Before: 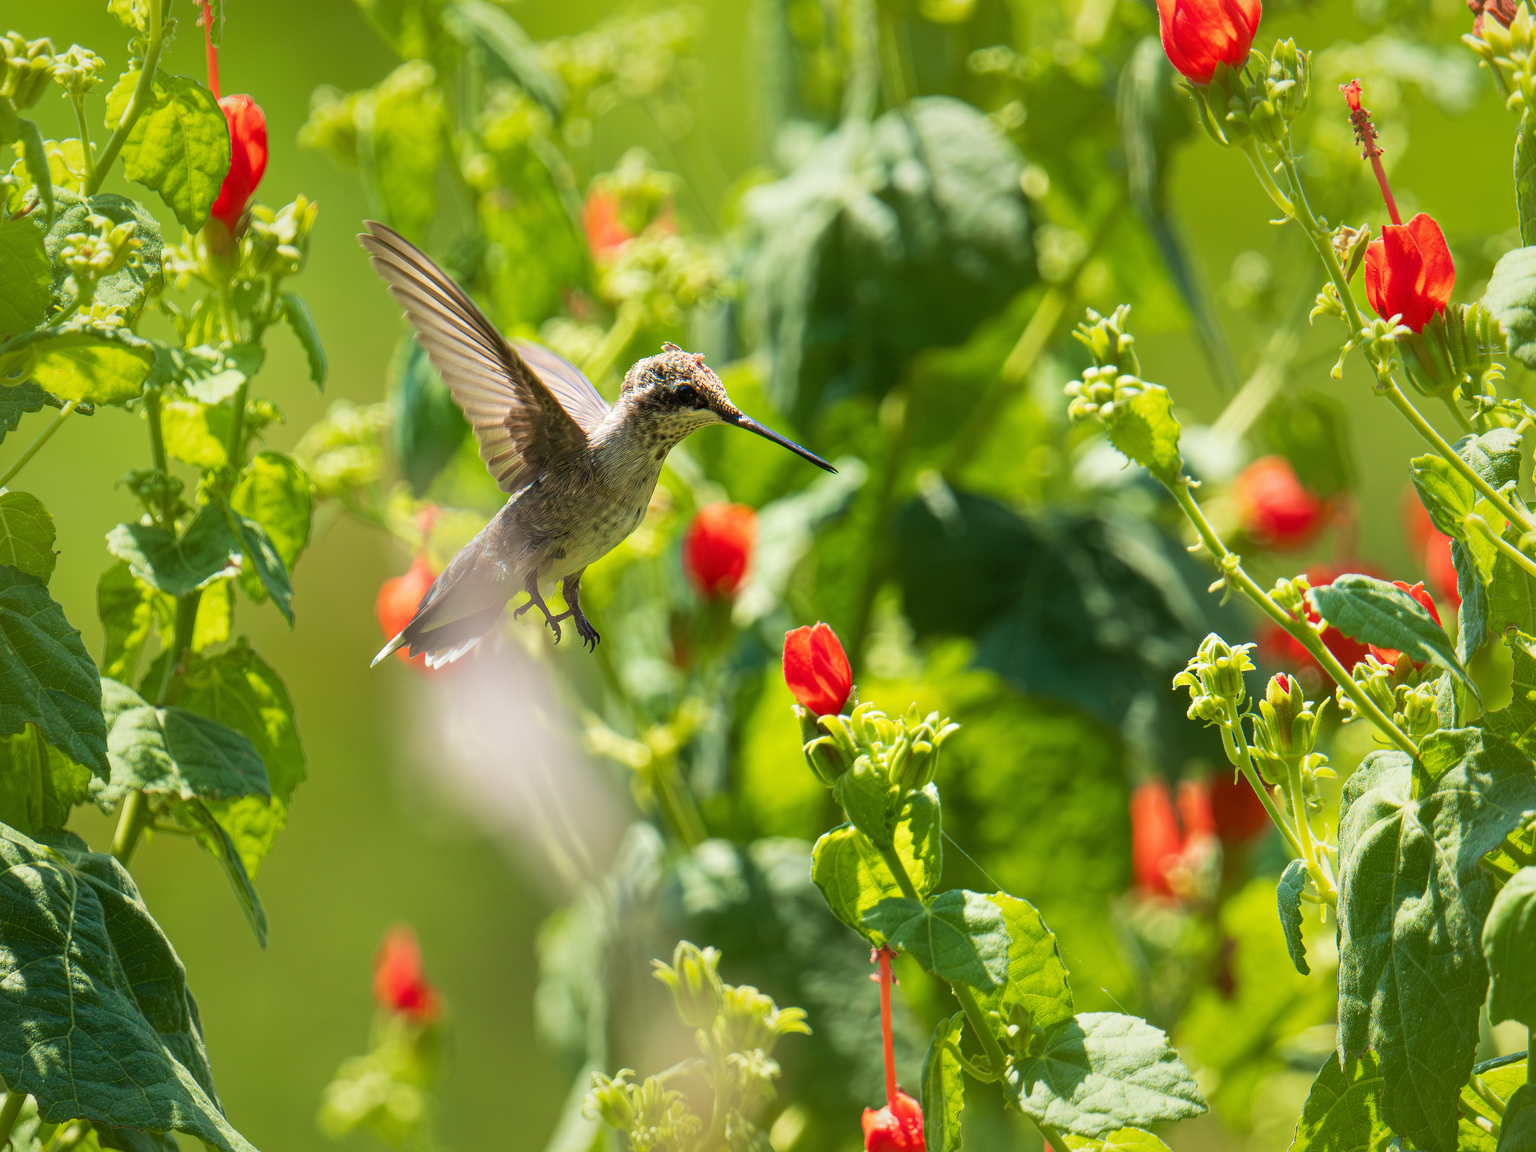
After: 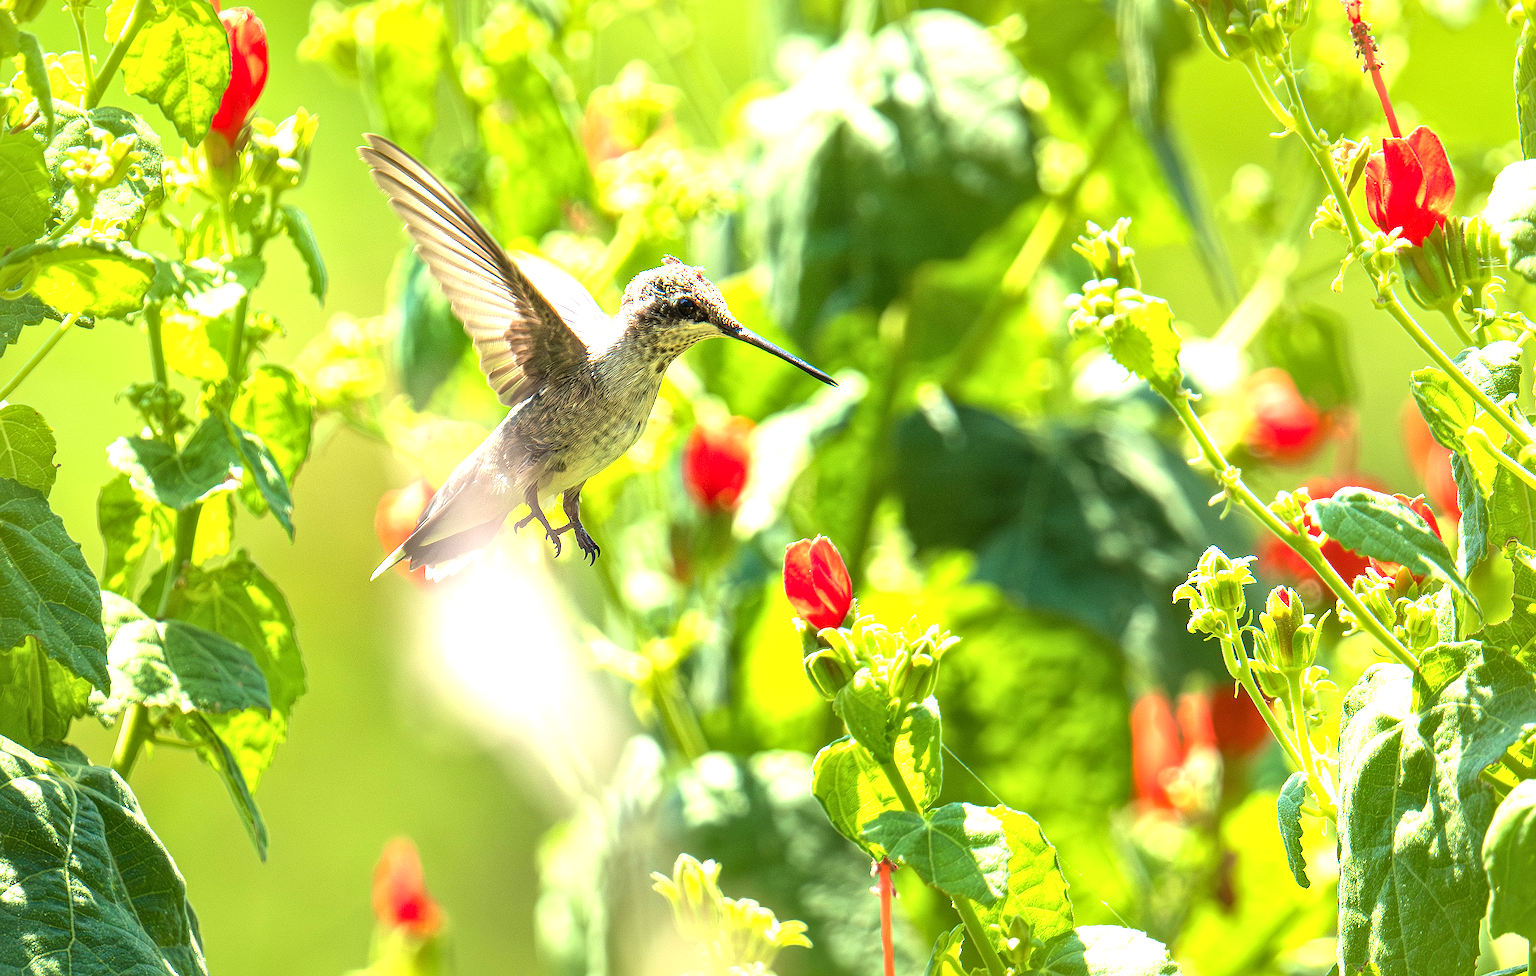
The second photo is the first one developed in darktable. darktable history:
exposure: exposure 1.243 EV, compensate exposure bias true, compensate highlight preservation false
local contrast: mode bilateral grid, contrast 20, coarseness 51, detail 120%, midtone range 0.2
sharpen: on, module defaults
crop: top 7.588%, bottom 7.673%
